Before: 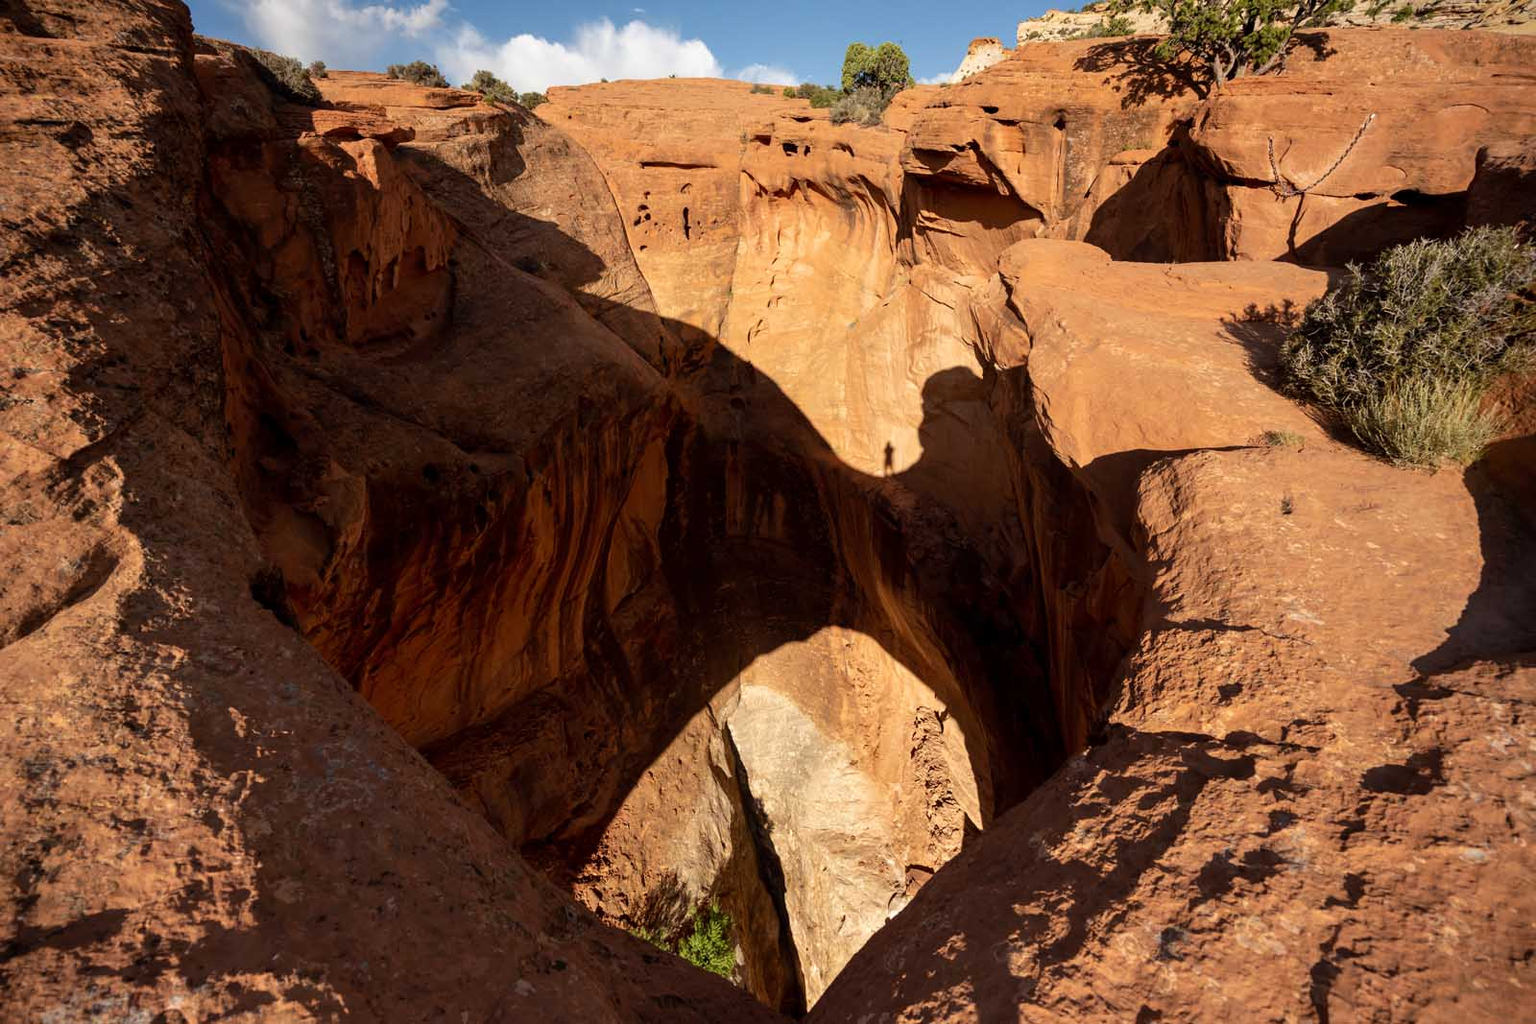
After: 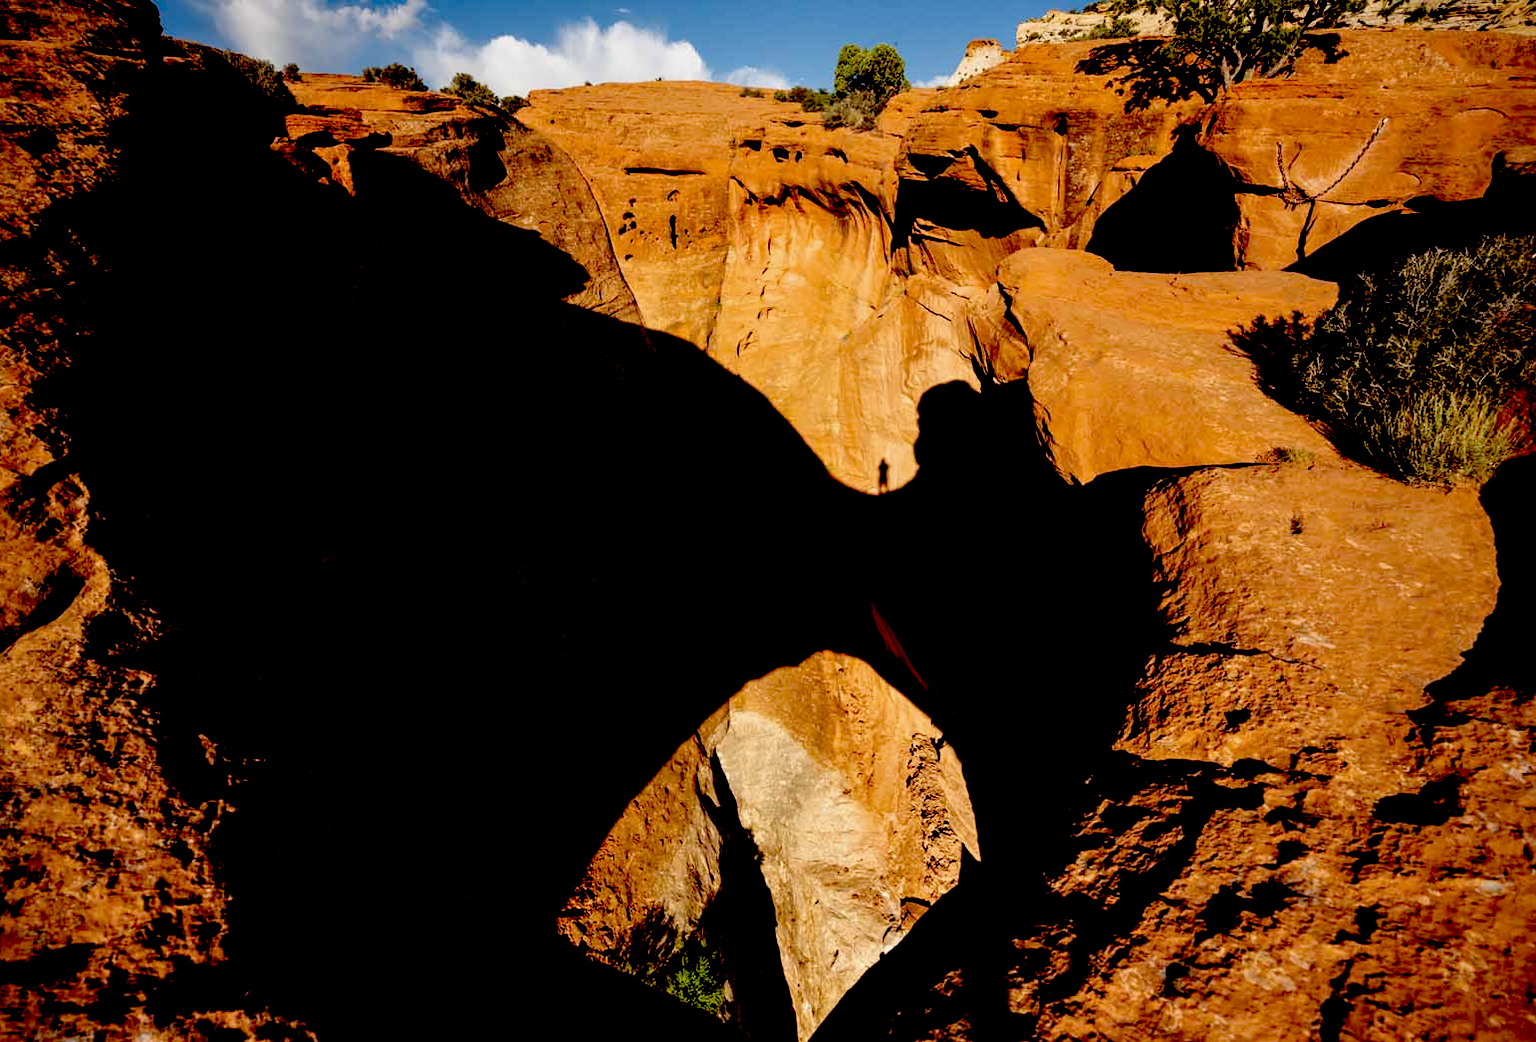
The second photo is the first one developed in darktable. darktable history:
crop and rotate: left 2.539%, right 1.083%, bottom 1.858%
exposure: black level correction 0.1, exposure -0.094 EV, compensate highlight preservation false
